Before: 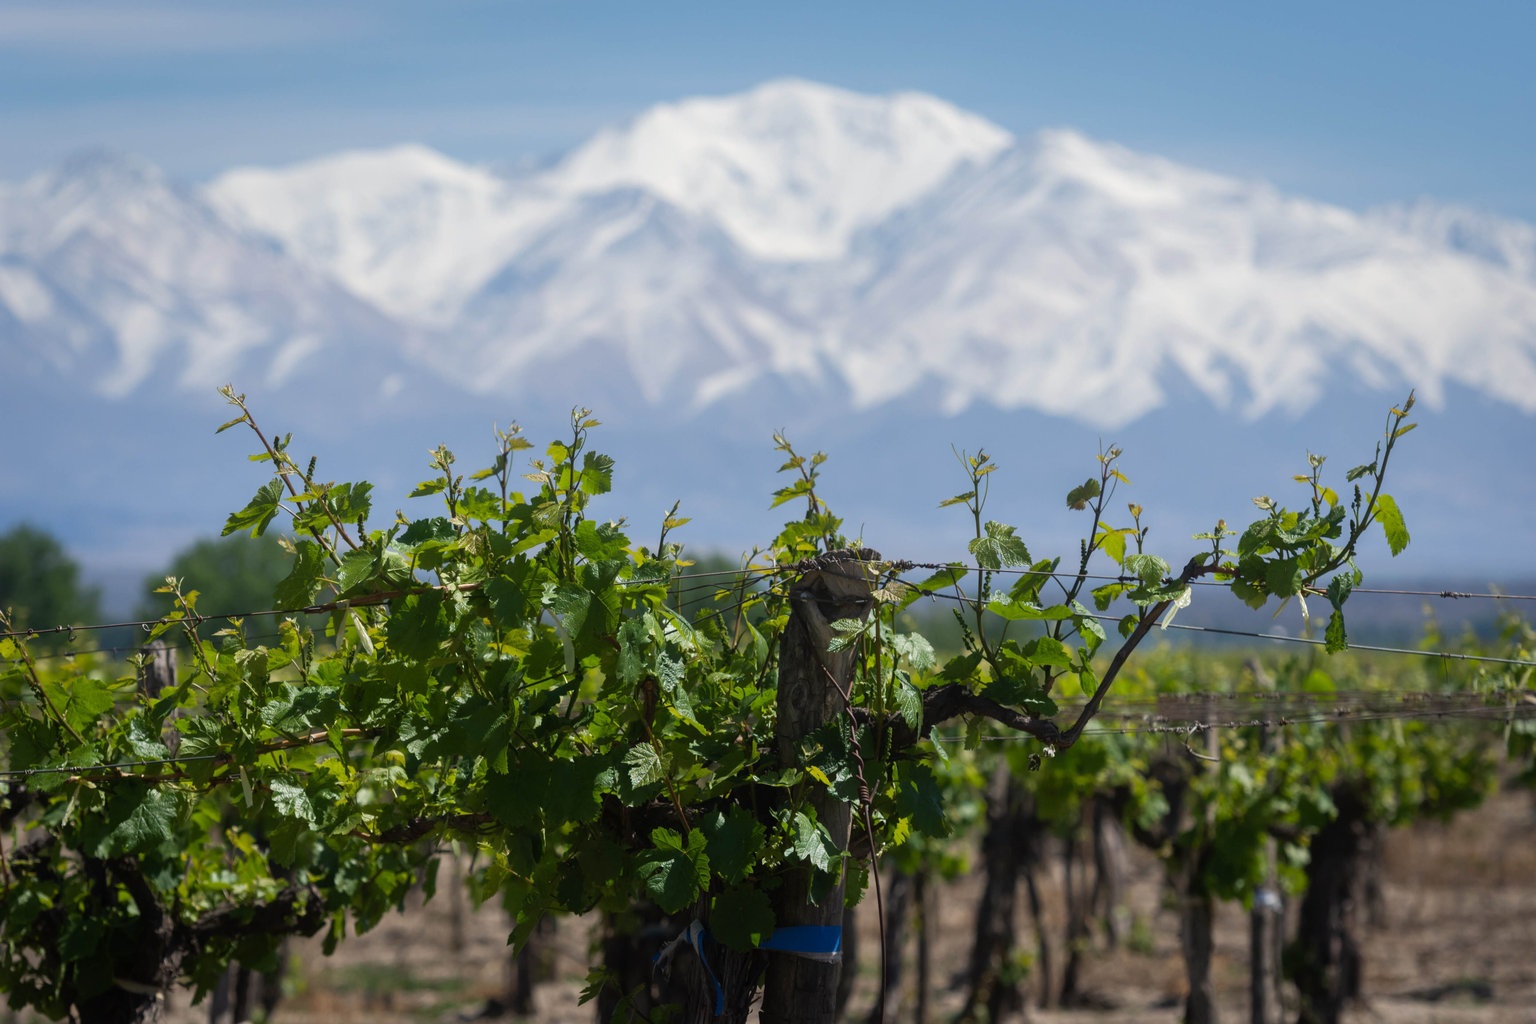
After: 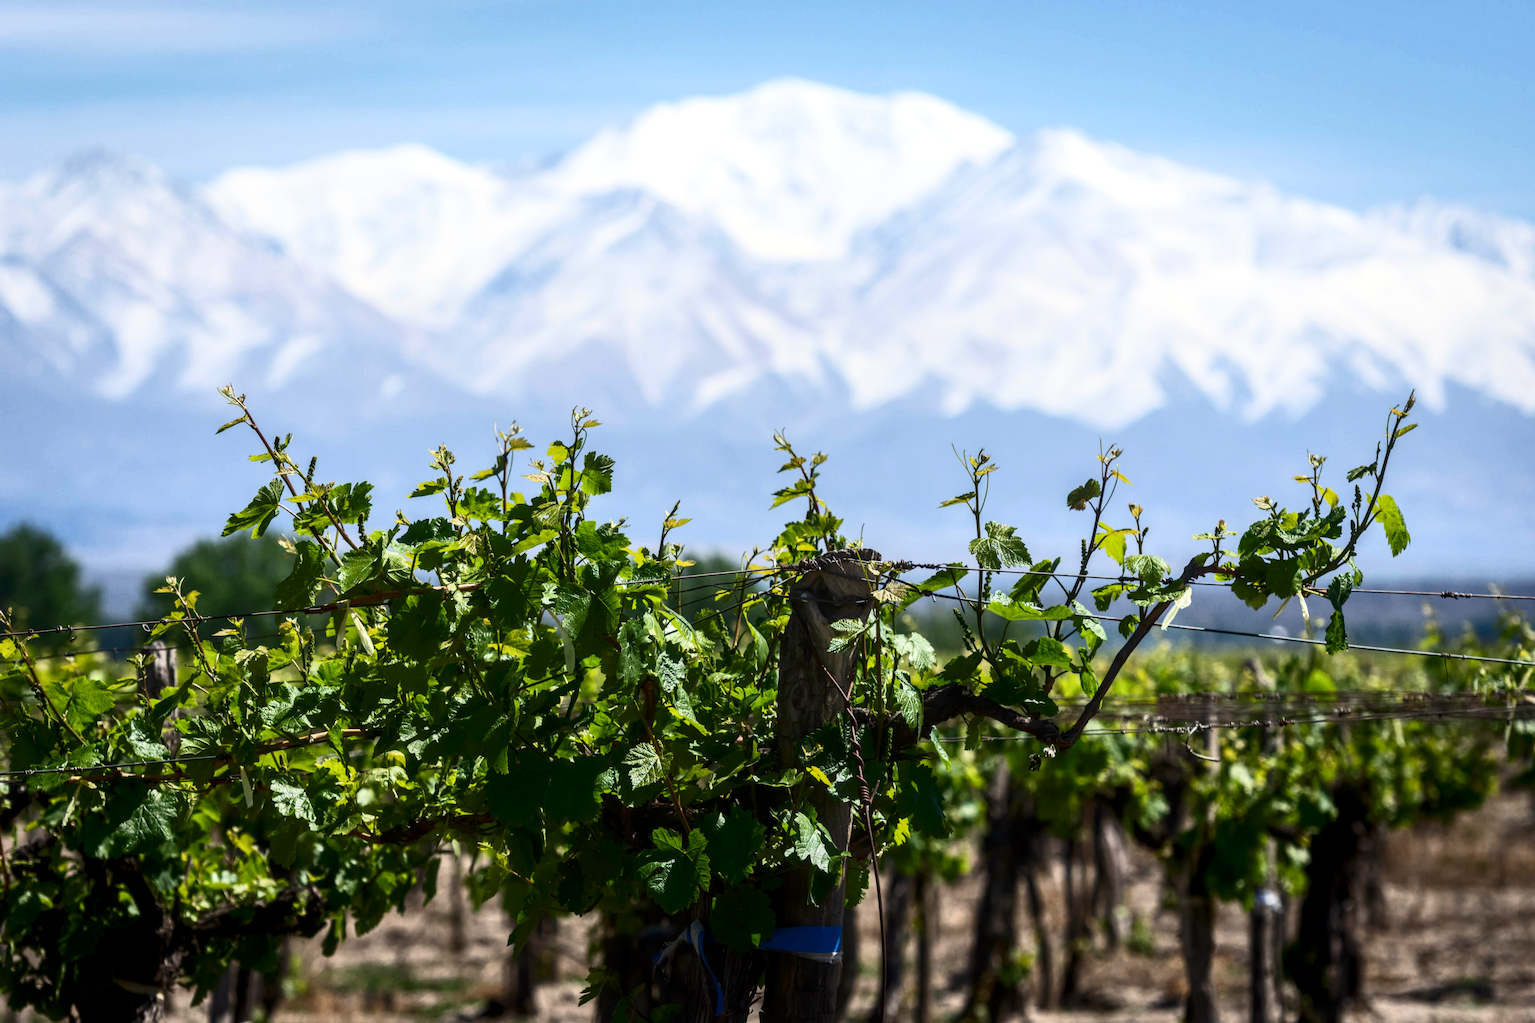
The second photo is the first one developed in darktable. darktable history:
contrast brightness saturation: contrast 0.402, brightness 0.113, saturation 0.206
local contrast: detail 130%
